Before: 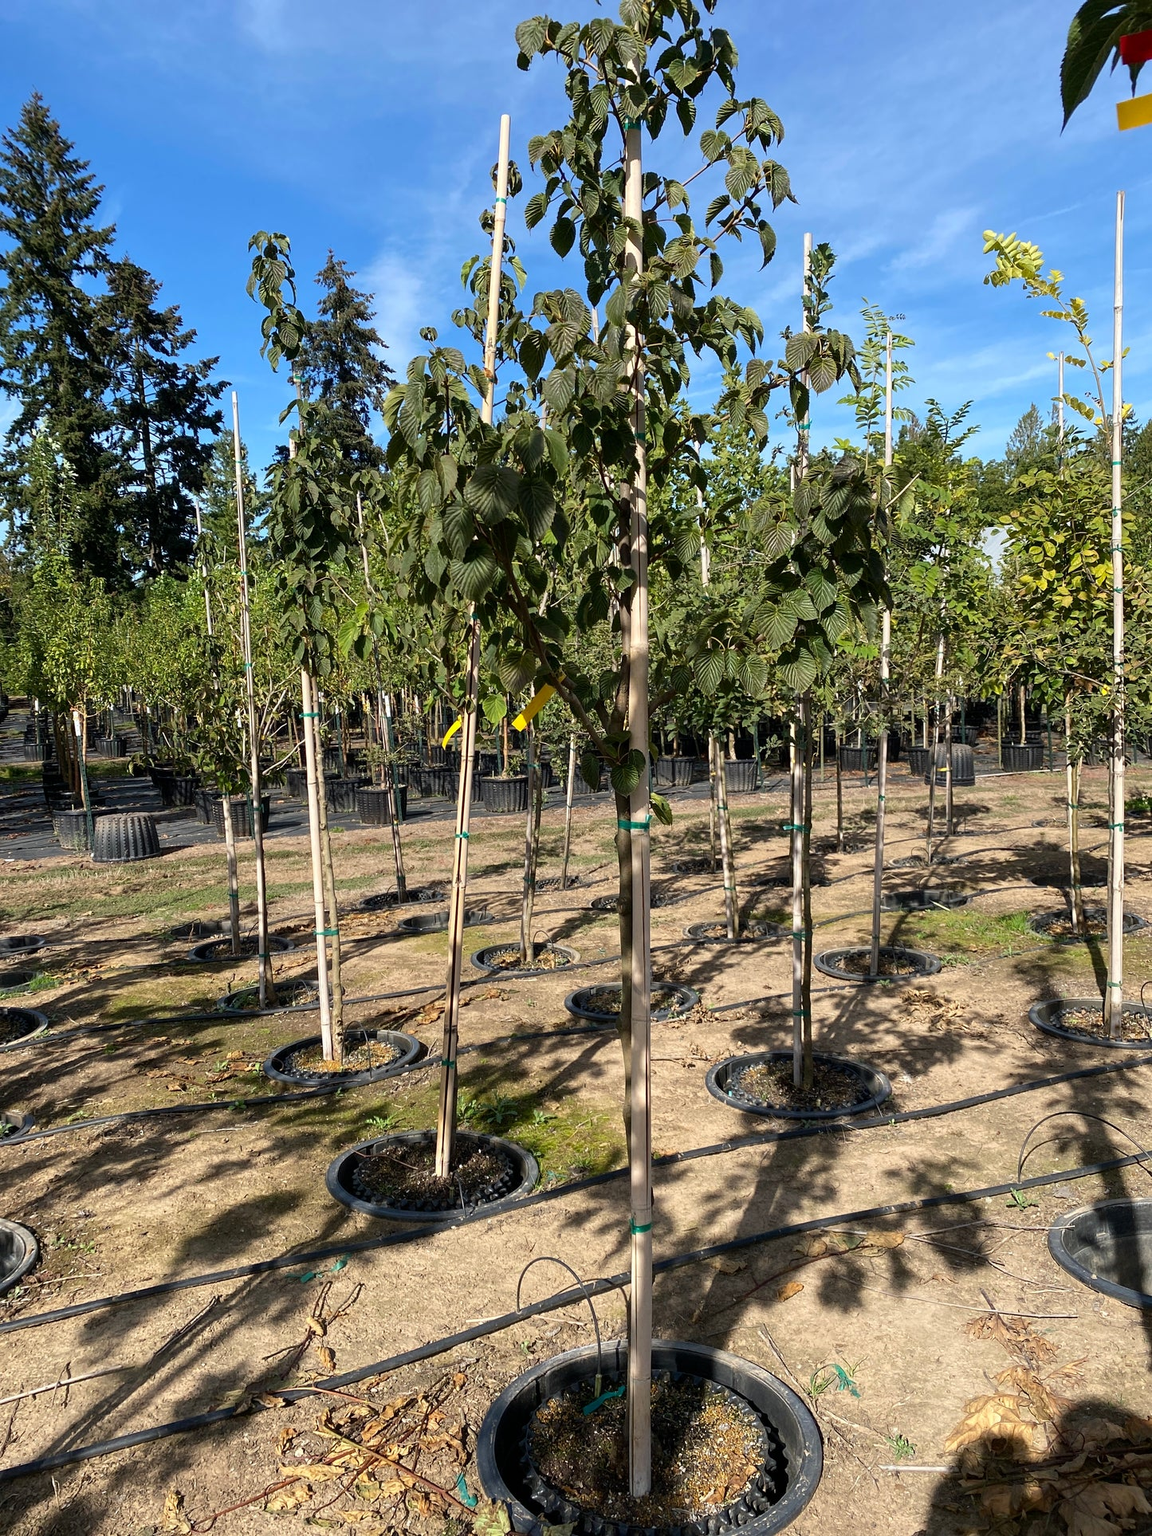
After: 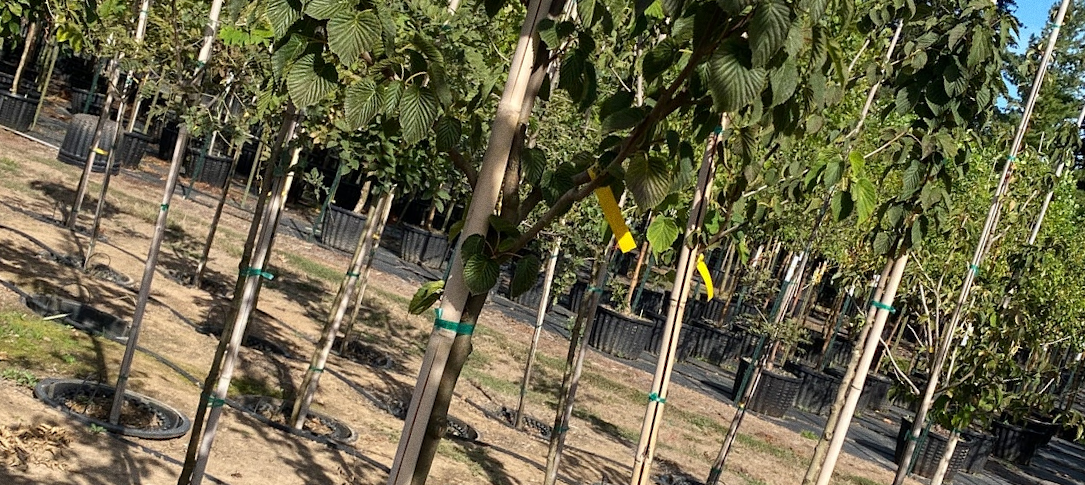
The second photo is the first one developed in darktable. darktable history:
crop and rotate: angle 16.12°, top 30.835%, bottom 35.653%
grain: coarseness 0.47 ISO
